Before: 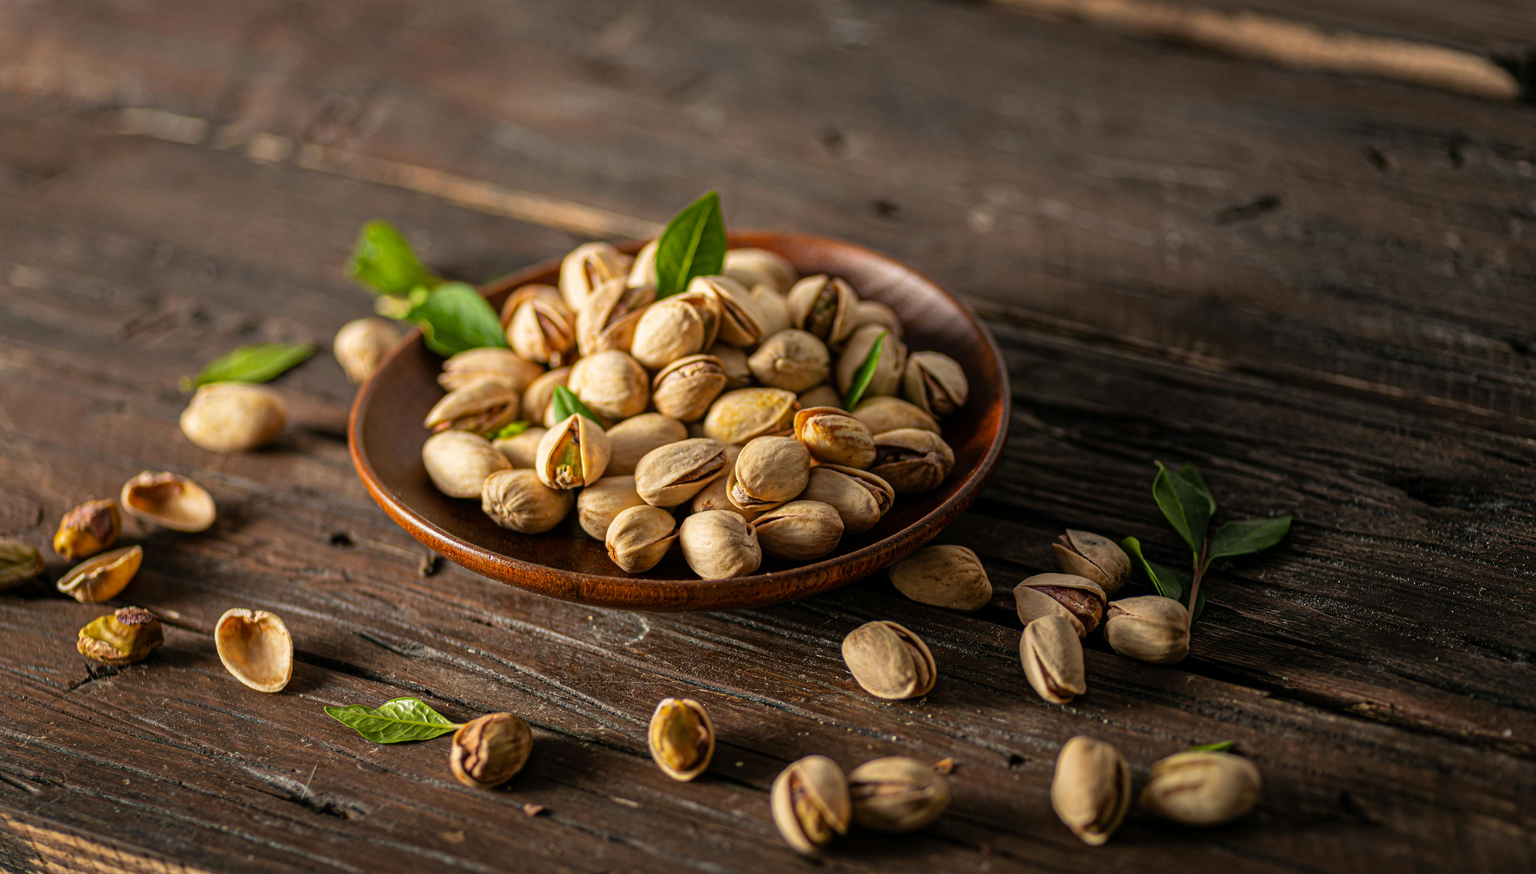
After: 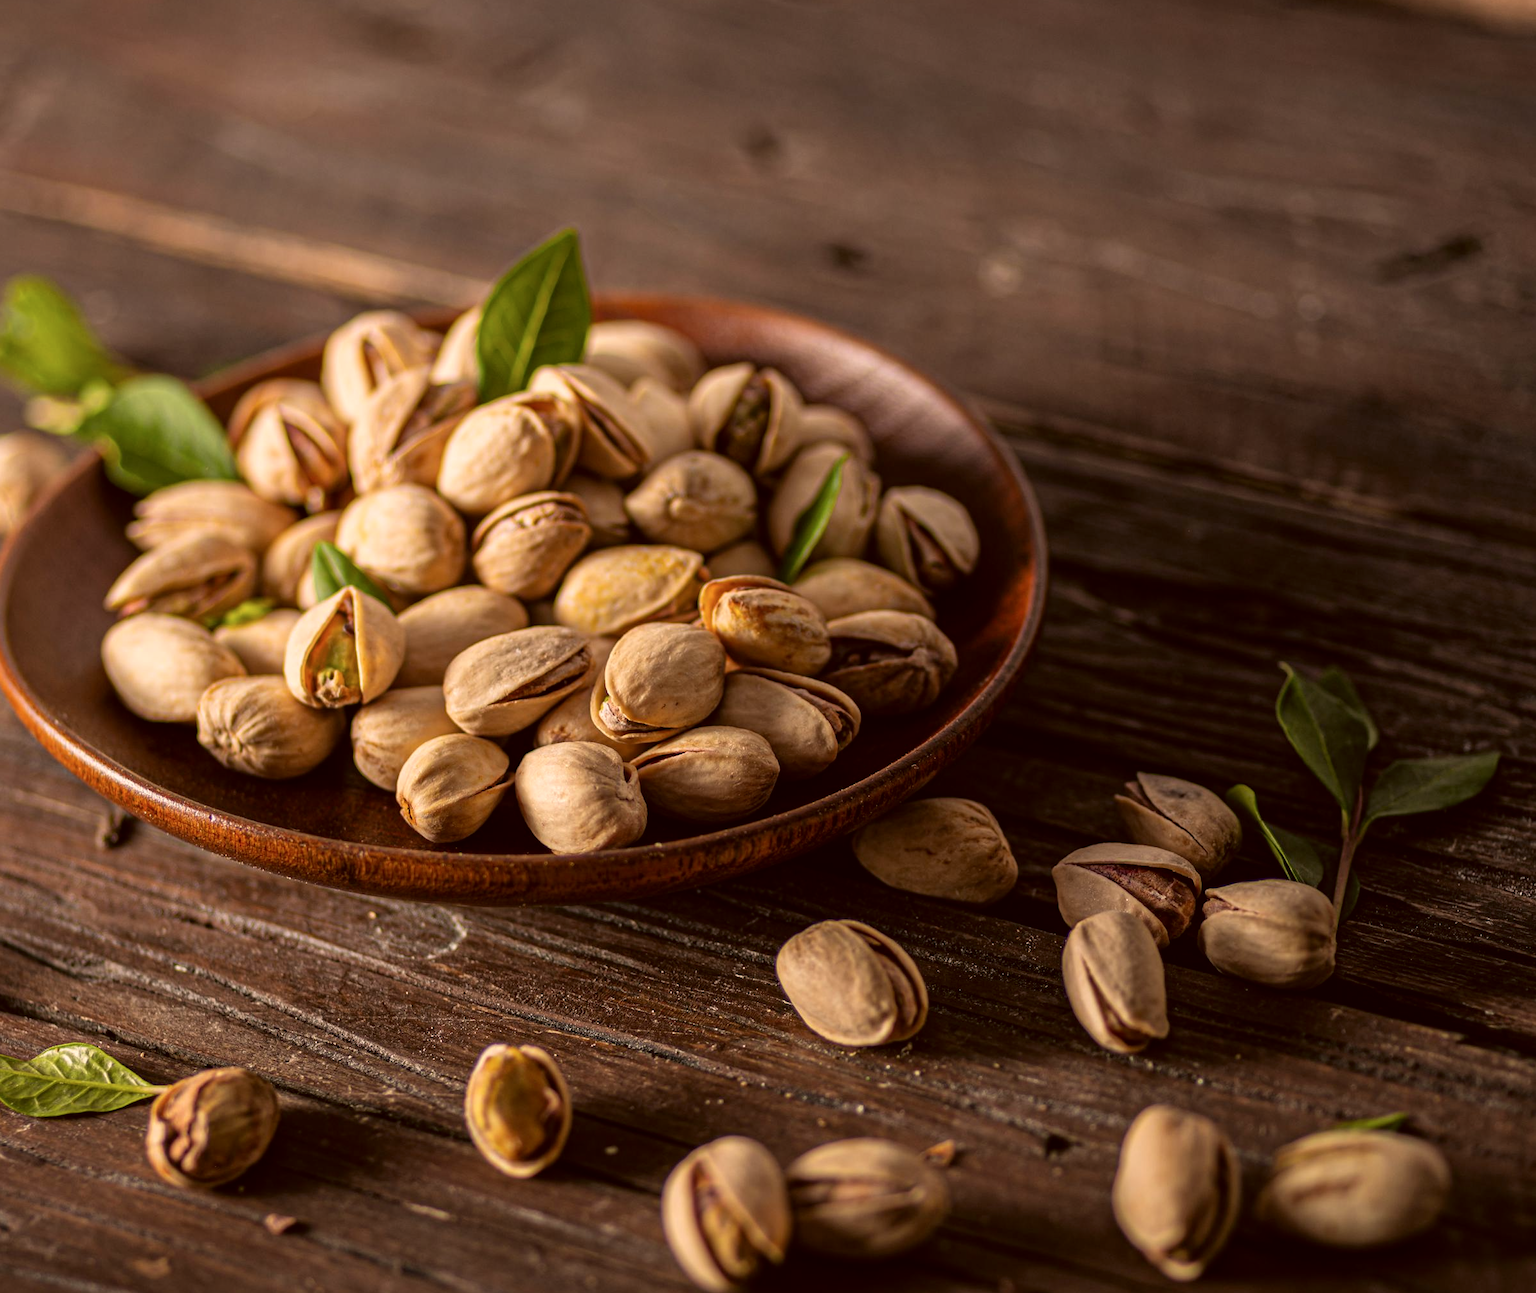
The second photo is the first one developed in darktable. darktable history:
color correction: highlights a* 10.19, highlights b* 9.68, shadows a* 8.2, shadows b* 7.86, saturation 0.823
exposure: exposure -0.019 EV, compensate highlight preservation false
crop and rotate: left 23.405%, top 5.647%, right 14.397%, bottom 2.317%
